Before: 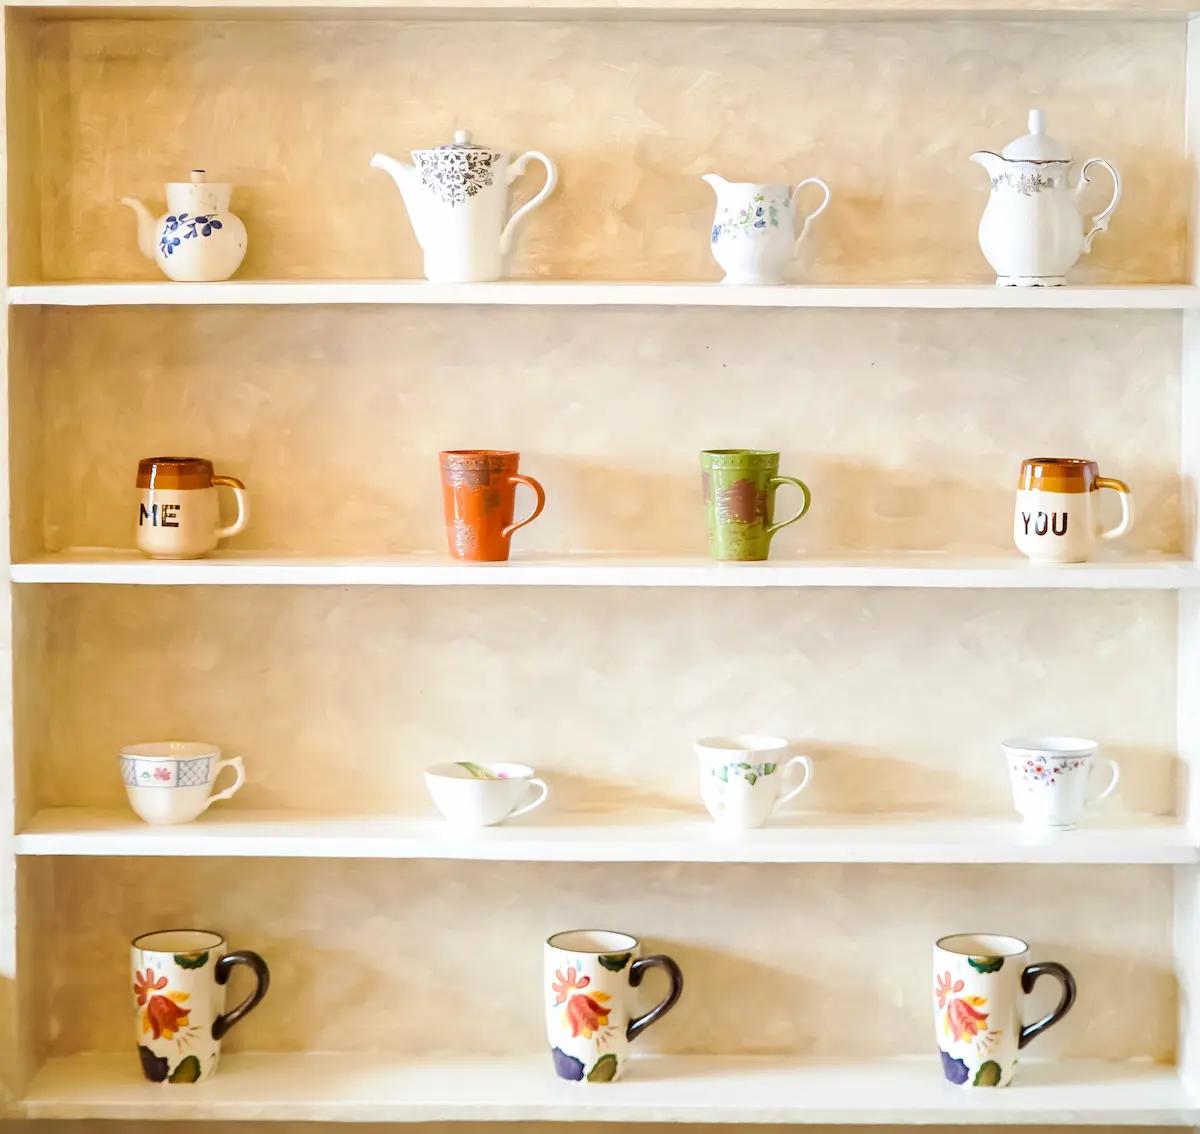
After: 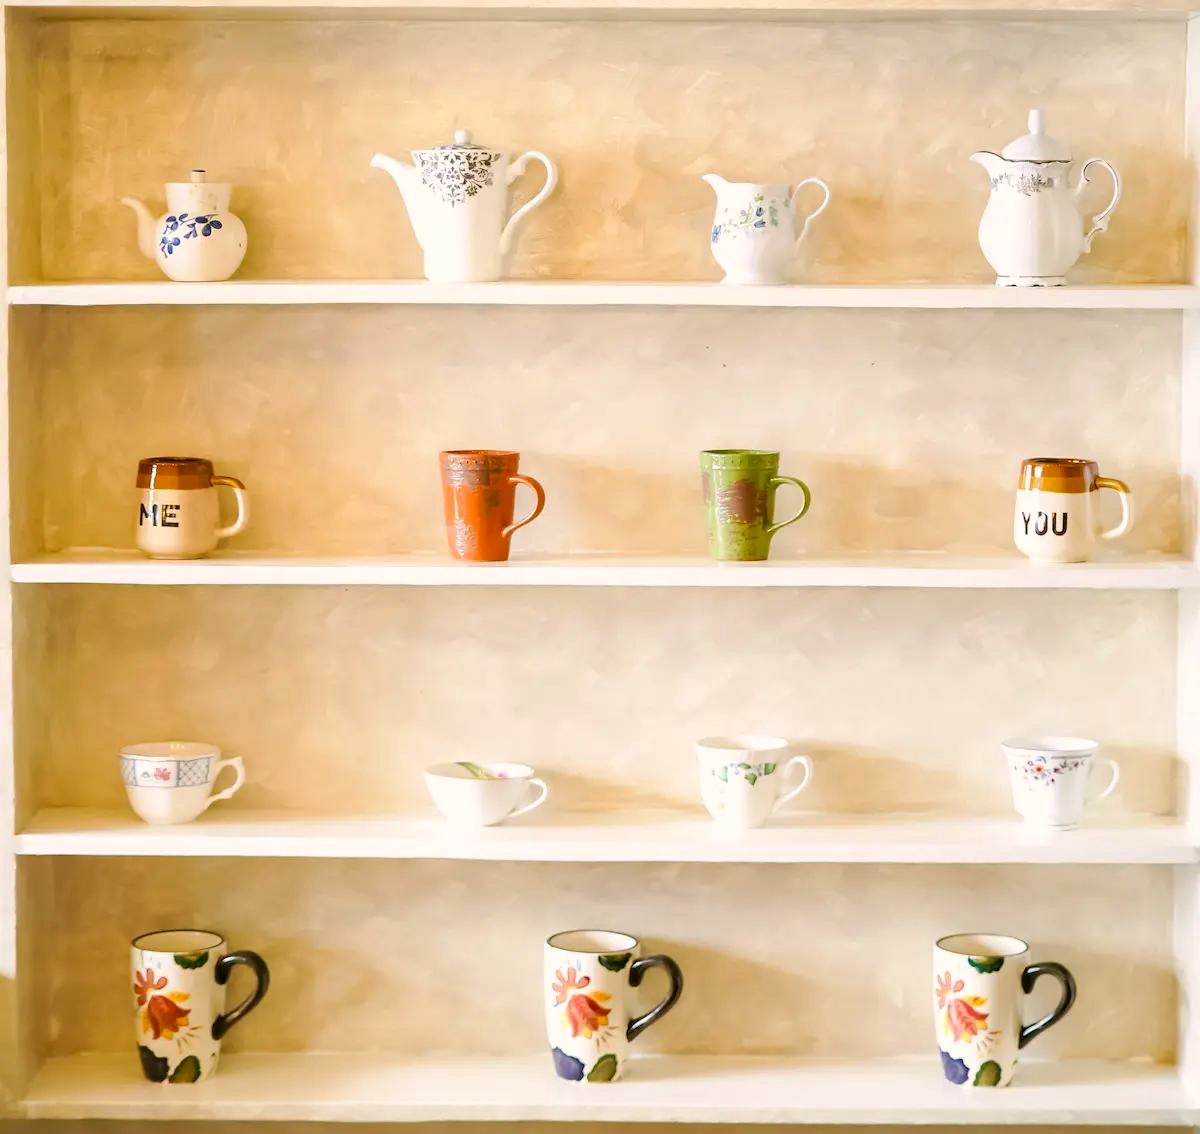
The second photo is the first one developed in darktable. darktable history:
color correction: highlights a* 4.65, highlights b* 4.96, shadows a* -6.91, shadows b* 5.03
